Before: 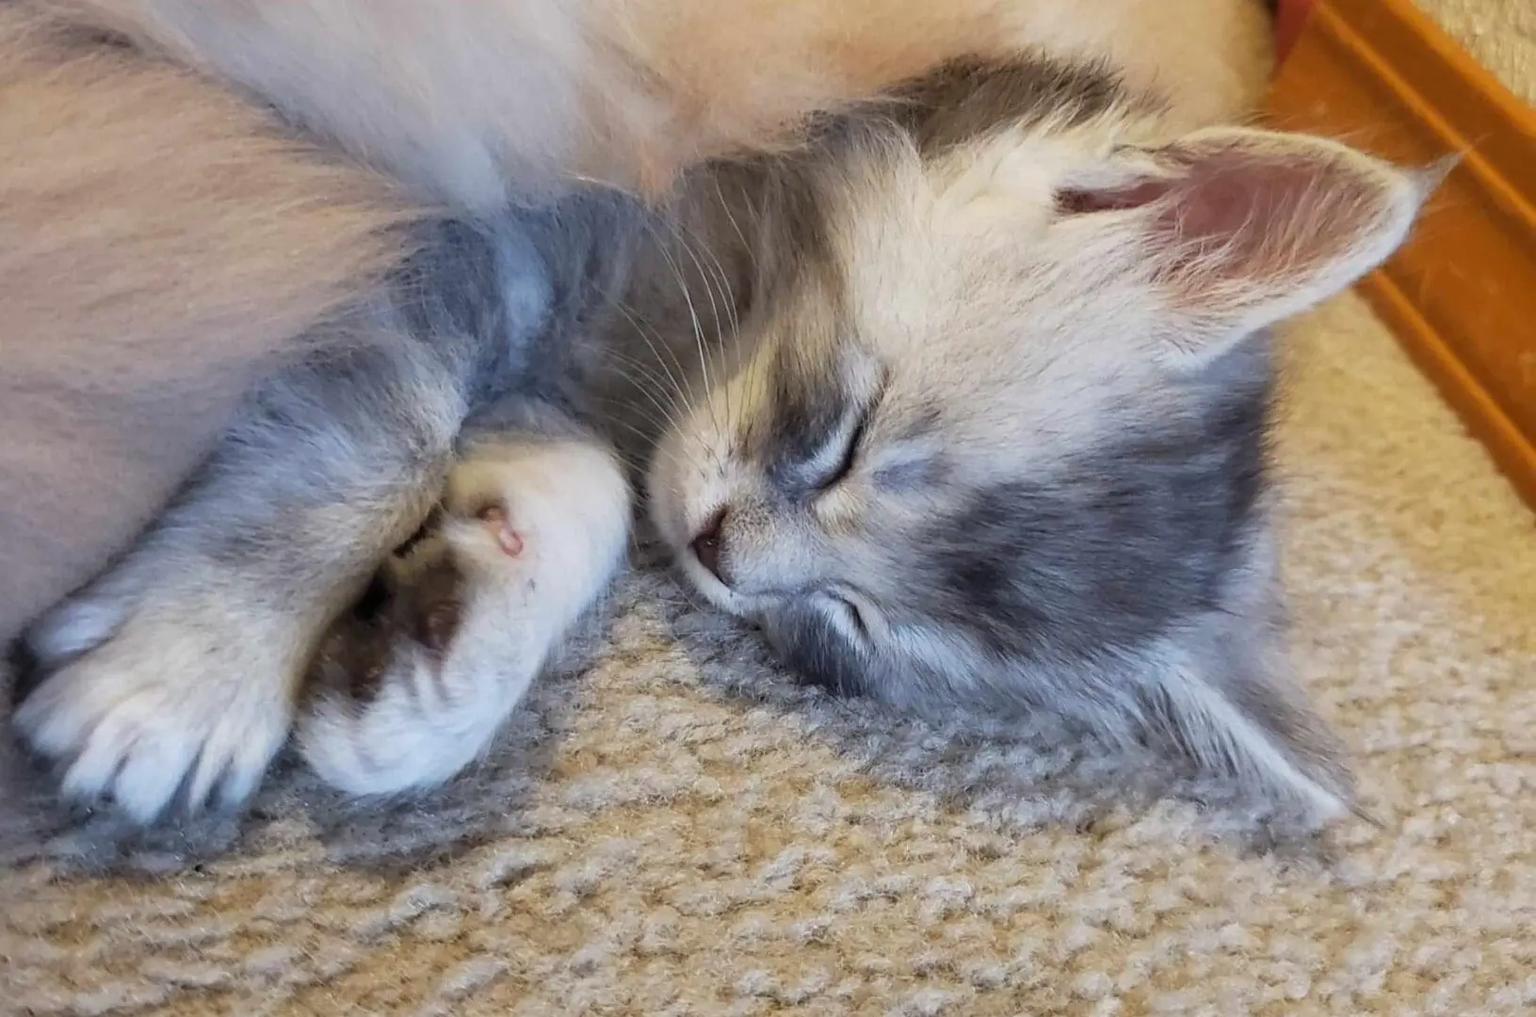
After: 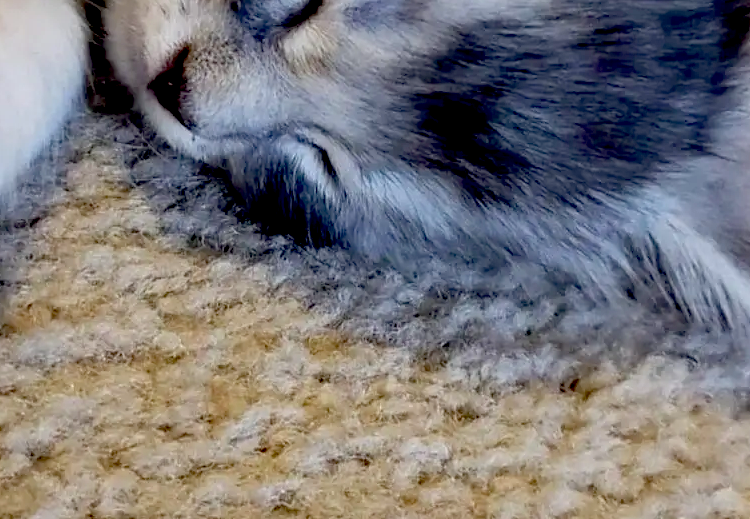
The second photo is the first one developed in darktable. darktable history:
crop: left 35.803%, top 45.734%, right 18.208%, bottom 6.164%
exposure: black level correction 0.058, compensate highlight preservation false
